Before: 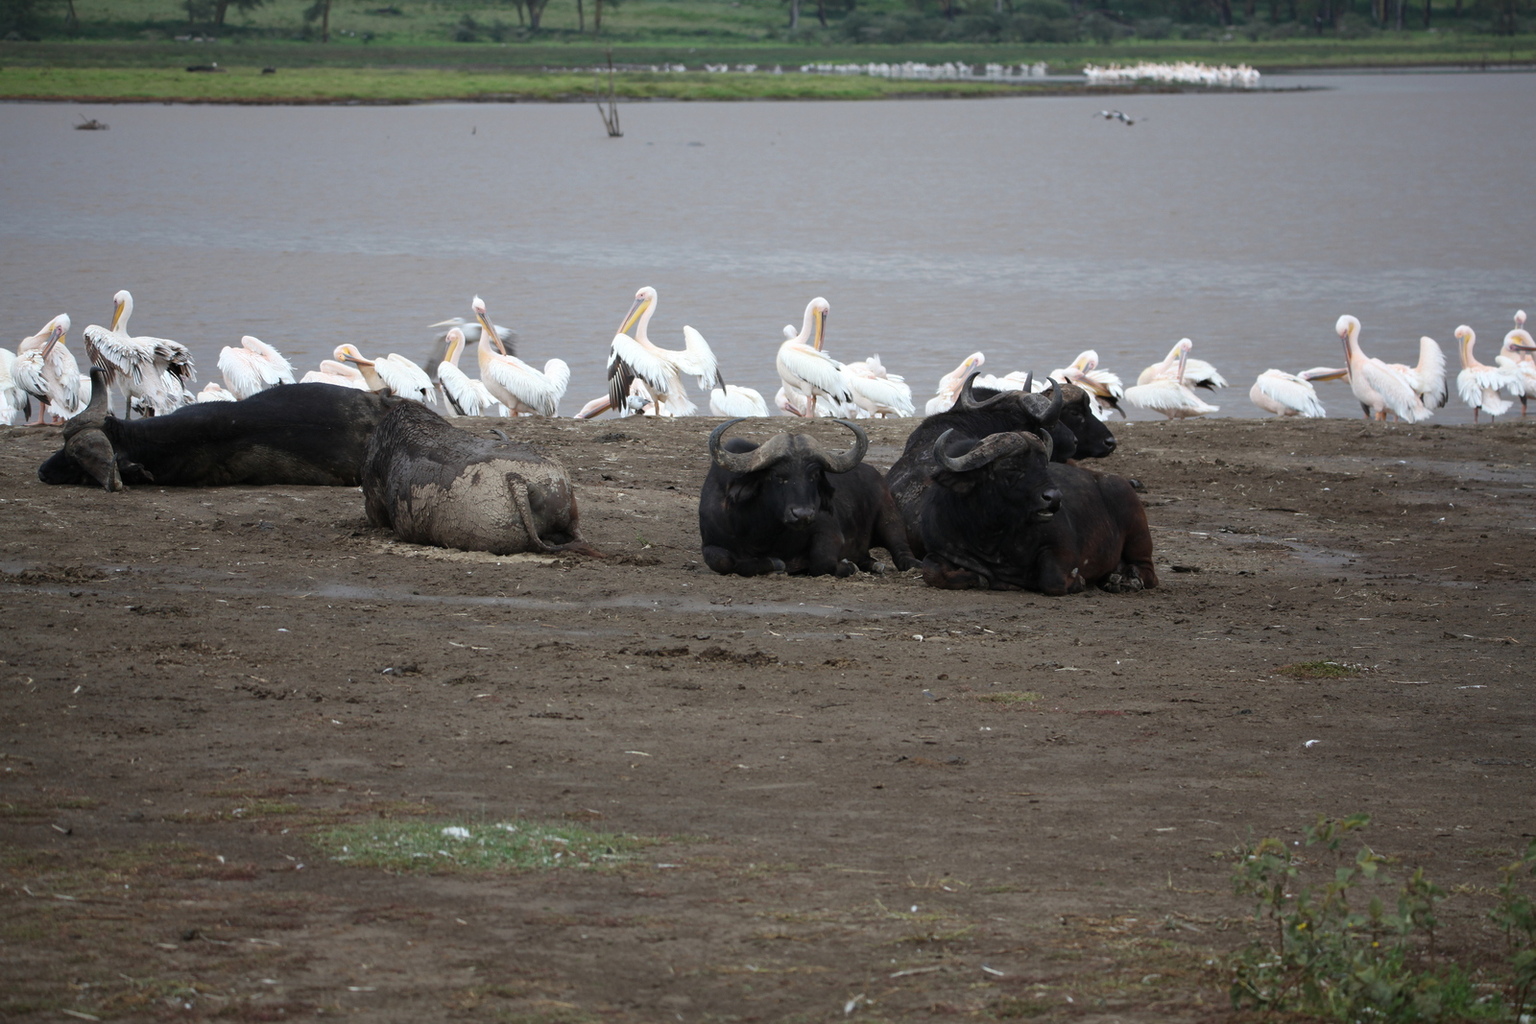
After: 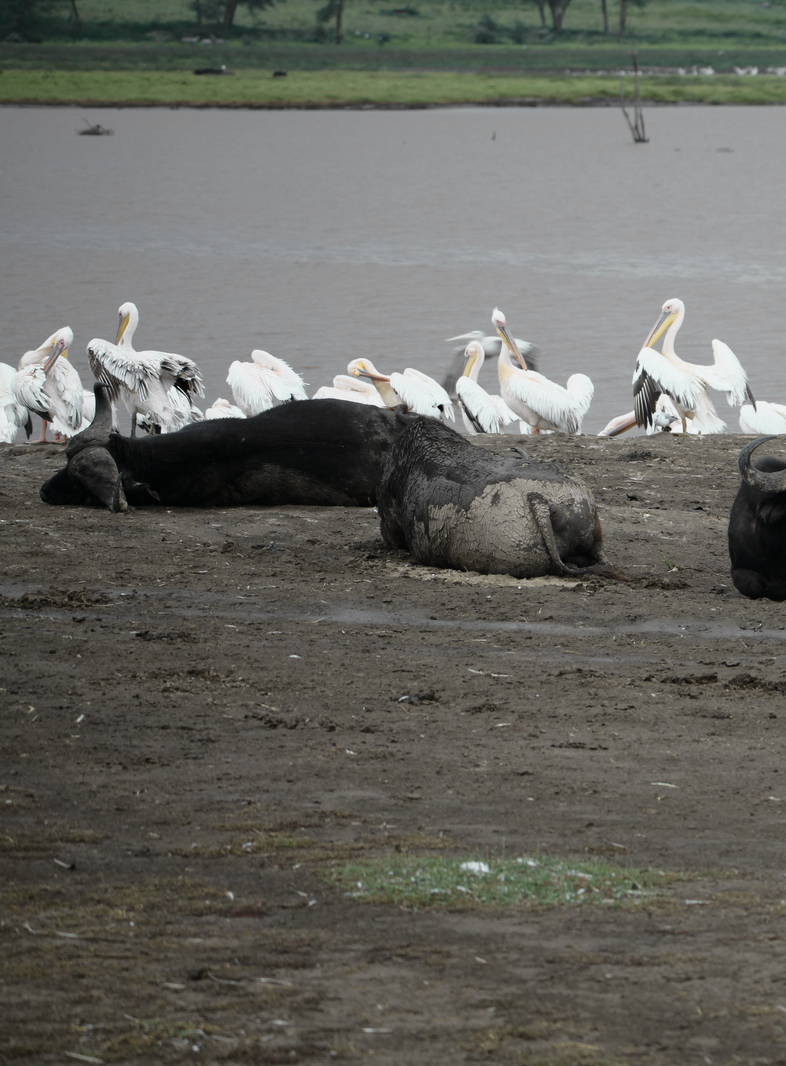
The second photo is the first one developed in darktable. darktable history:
crop and rotate: left 0%, top 0%, right 50.845%
tone curve: curves: ch0 [(0, 0) (0.058, 0.037) (0.214, 0.183) (0.304, 0.288) (0.561, 0.554) (0.687, 0.677) (0.768, 0.768) (0.858, 0.861) (0.987, 0.945)]; ch1 [(0, 0) (0.172, 0.123) (0.312, 0.296) (0.432, 0.448) (0.471, 0.469) (0.502, 0.5) (0.521, 0.505) (0.565, 0.569) (0.663, 0.663) (0.703, 0.721) (0.857, 0.917) (1, 1)]; ch2 [(0, 0) (0.411, 0.424) (0.485, 0.497) (0.502, 0.5) (0.517, 0.511) (0.556, 0.551) (0.626, 0.594) (0.709, 0.661) (1, 1)], color space Lab, independent channels, preserve colors none
